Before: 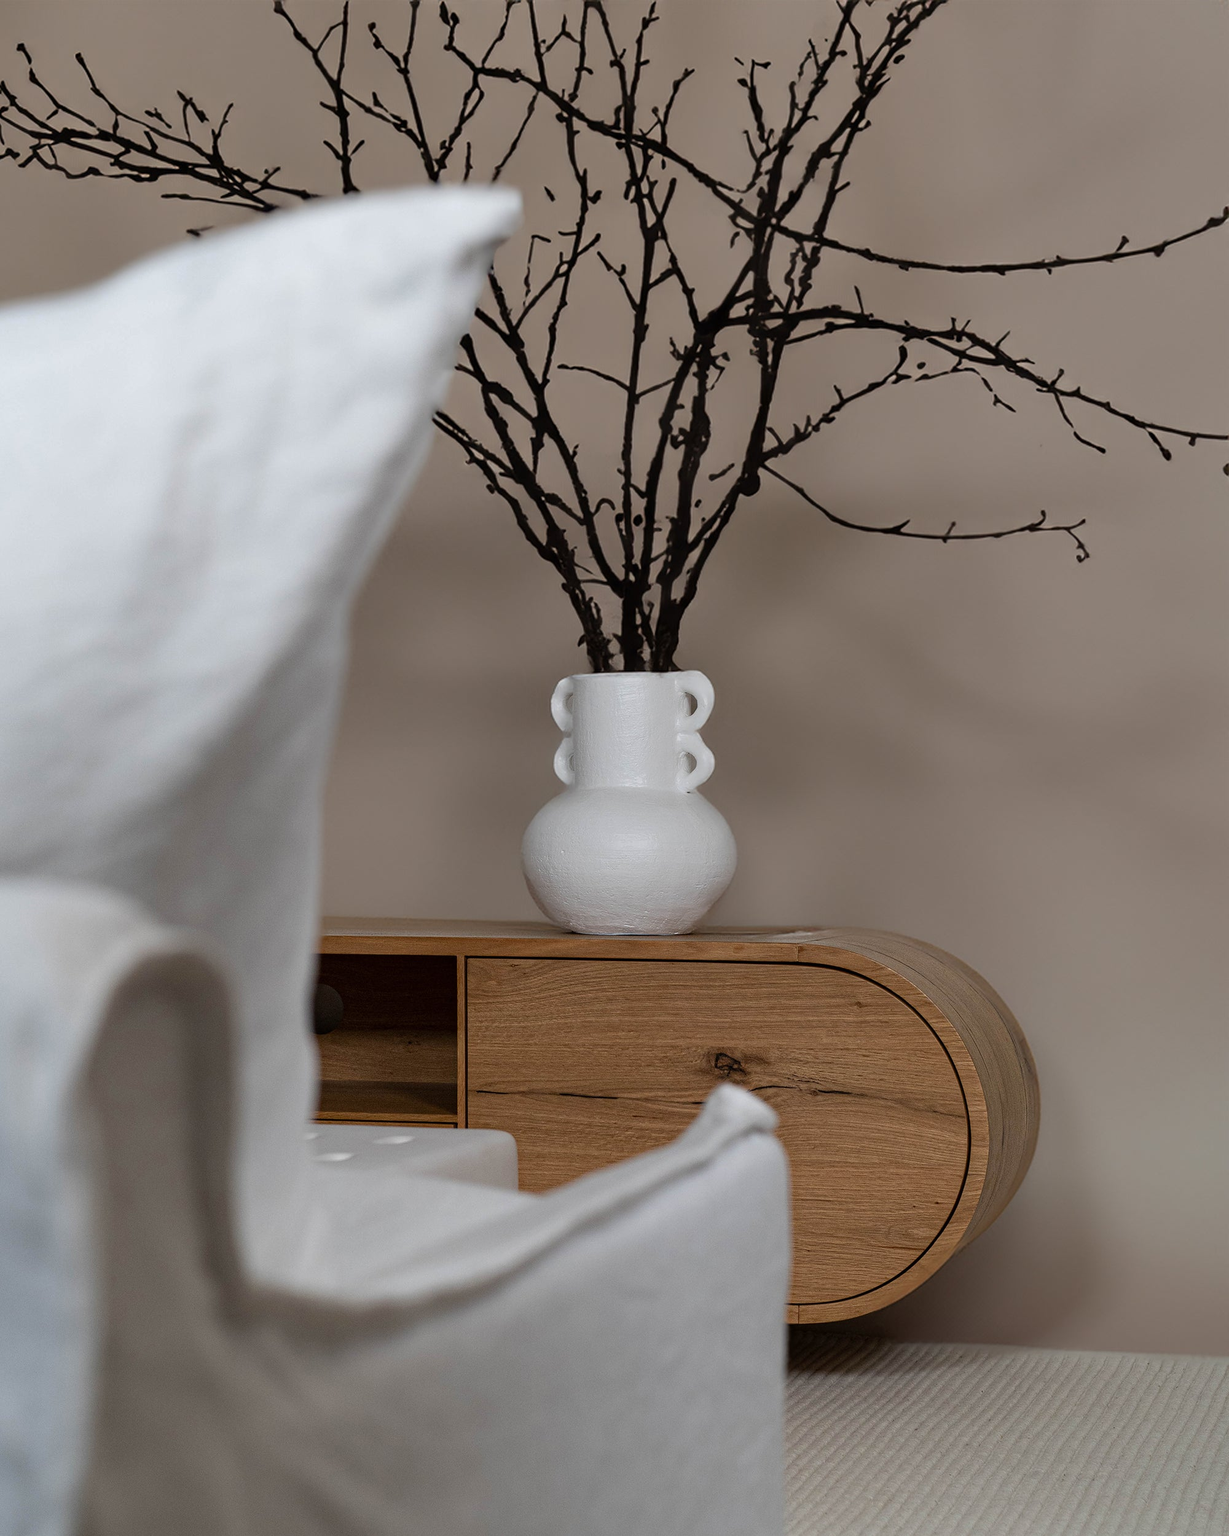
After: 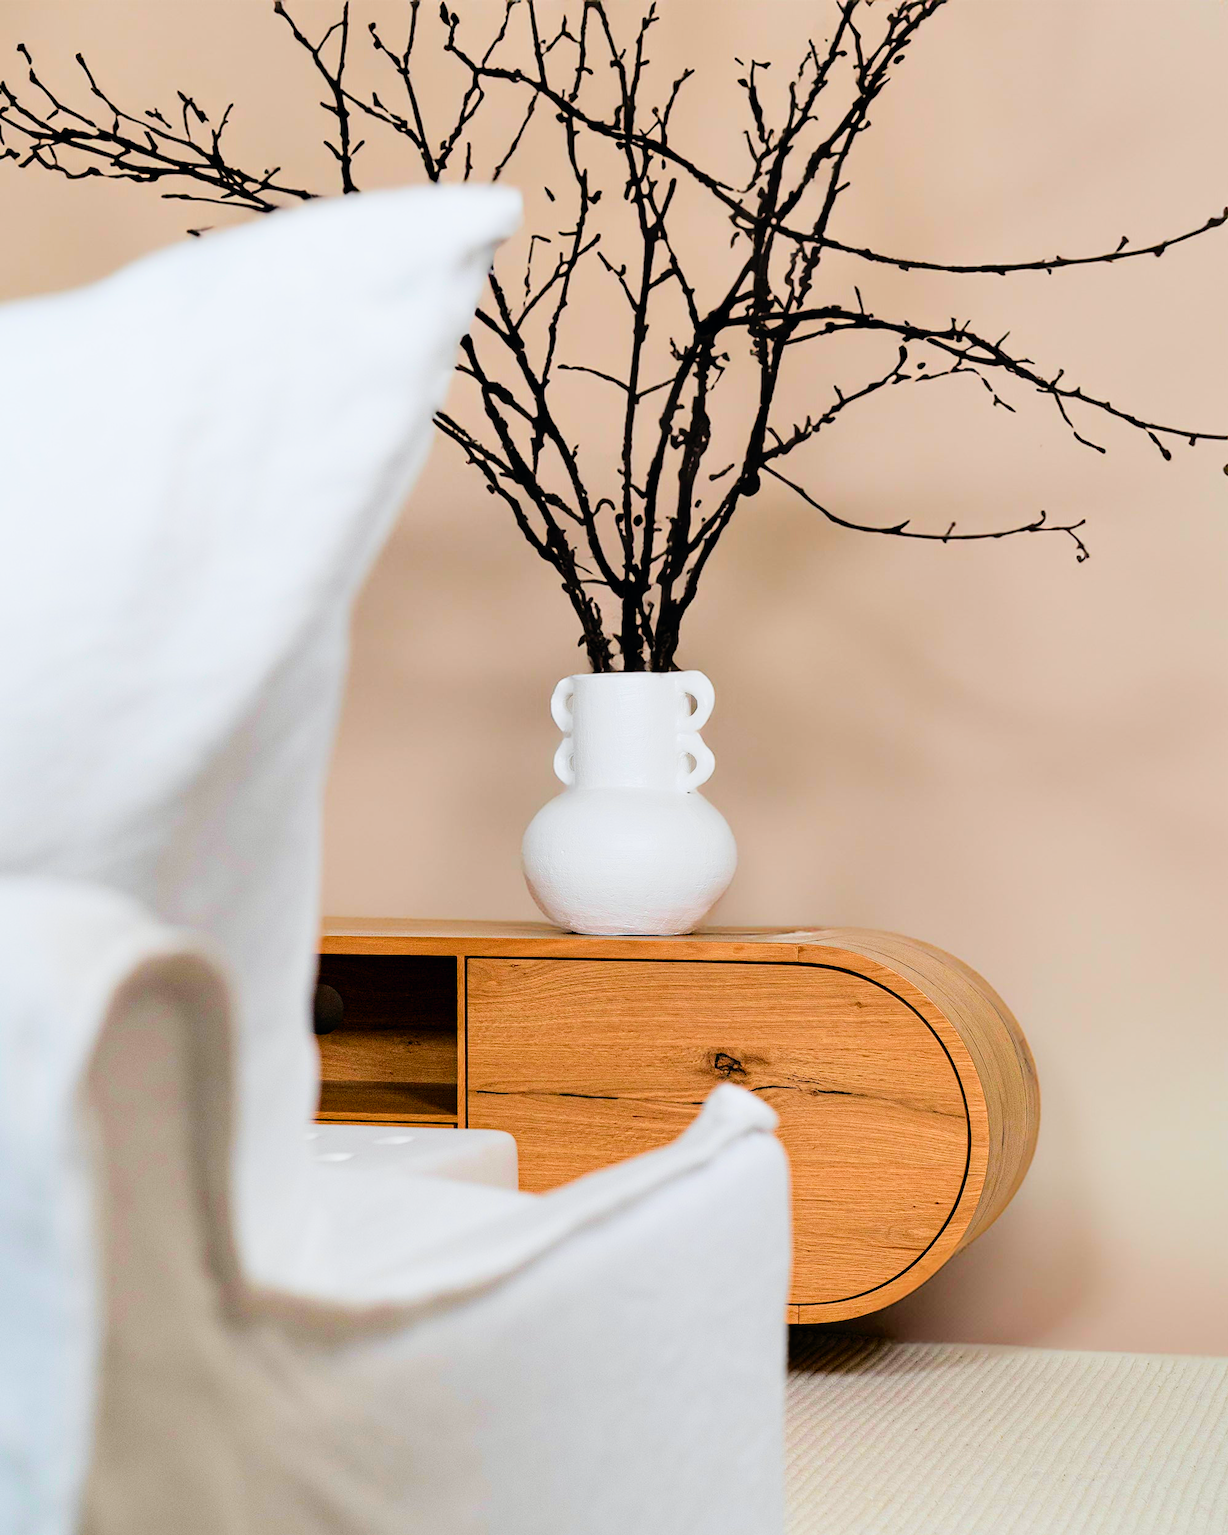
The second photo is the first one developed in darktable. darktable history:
filmic rgb: black relative exposure -7.65 EV, white relative exposure 4.56 EV, hardness 3.61, contrast 1.05
color balance rgb: perceptual saturation grading › global saturation 30%, global vibrance 10%
exposure: exposure 1.2 EV, compensate highlight preservation false
tone curve: curves: ch0 [(0, 0) (0.051, 0.047) (0.102, 0.099) (0.228, 0.262) (0.446, 0.527) (0.695, 0.778) (0.908, 0.946) (1, 1)]; ch1 [(0, 0) (0.339, 0.298) (0.402, 0.363) (0.453, 0.413) (0.485, 0.469) (0.494, 0.493) (0.504, 0.501) (0.525, 0.533) (0.563, 0.591) (0.597, 0.631) (1, 1)]; ch2 [(0, 0) (0.48, 0.48) (0.504, 0.5) (0.539, 0.554) (0.59, 0.628) (0.642, 0.682) (0.824, 0.815) (1, 1)], color space Lab, independent channels, preserve colors none
